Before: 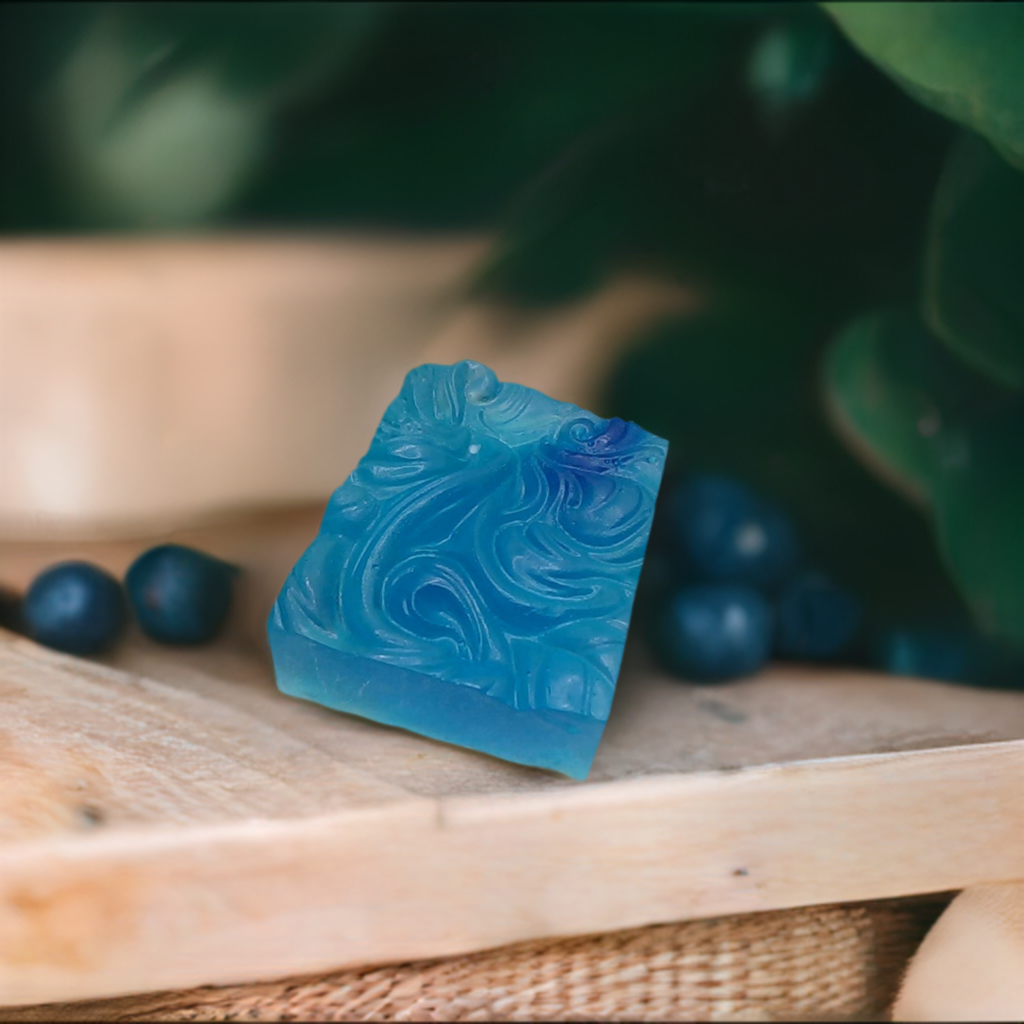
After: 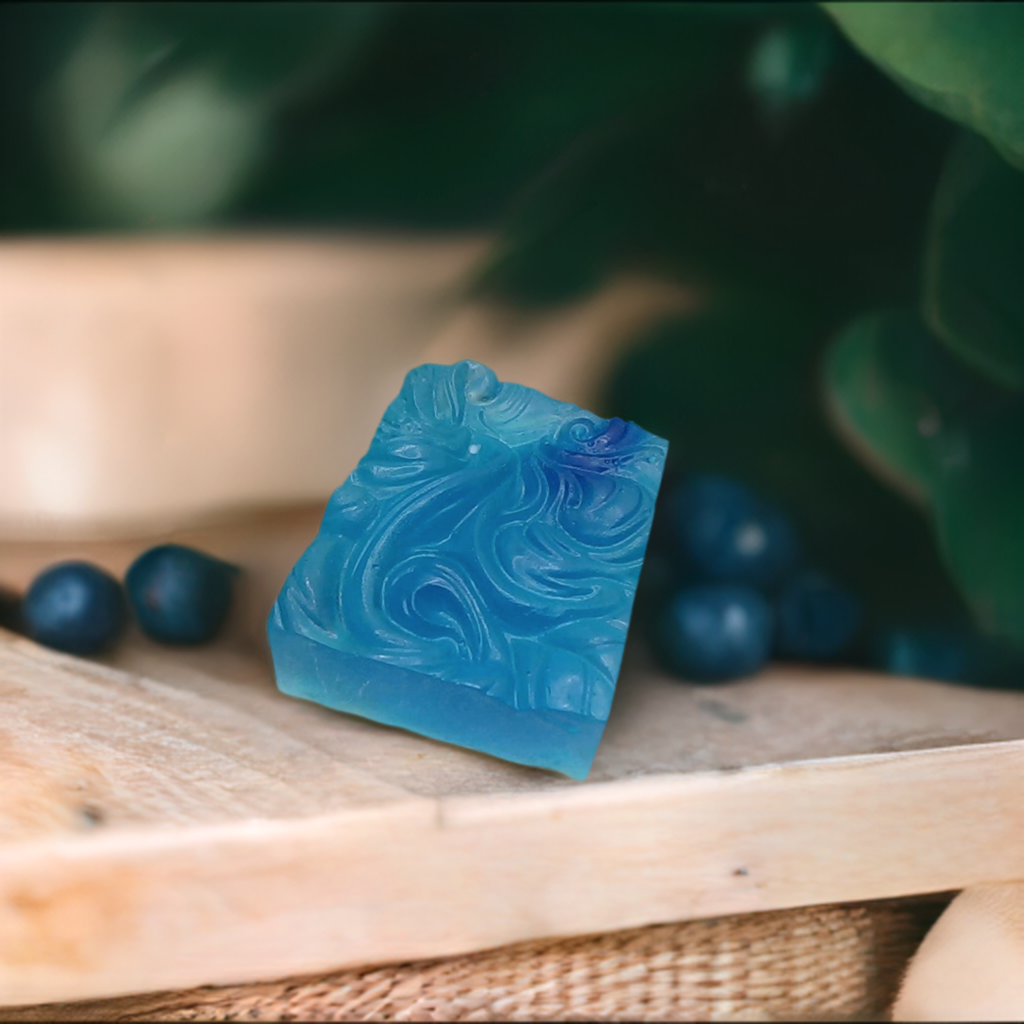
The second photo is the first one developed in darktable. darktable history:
shadows and highlights: shadows -12.89, white point adjustment 4.05, highlights 26.69, highlights color adjustment 89.34%
